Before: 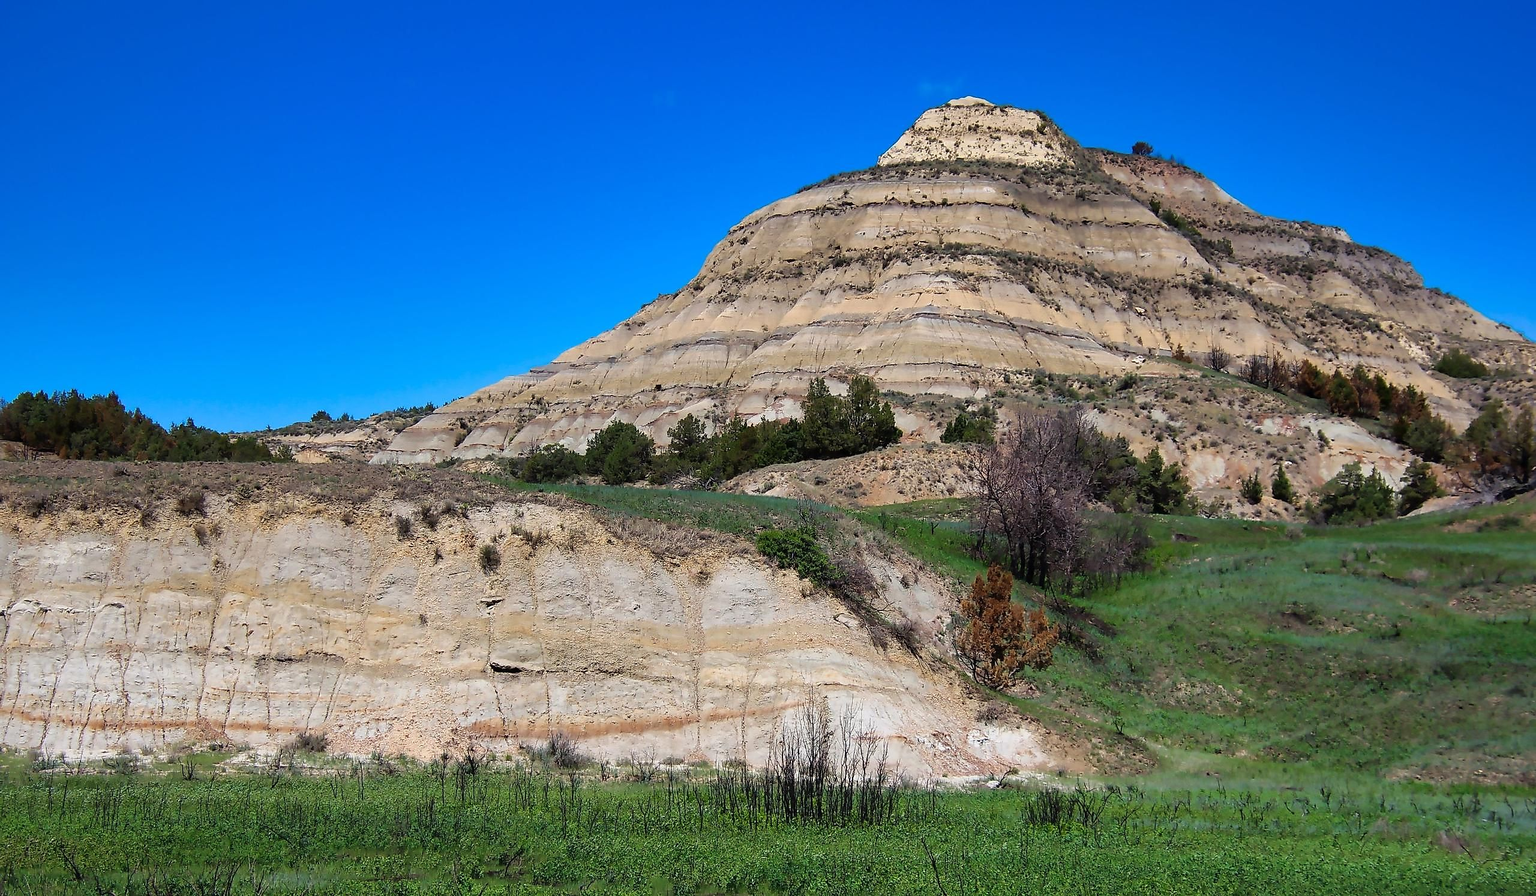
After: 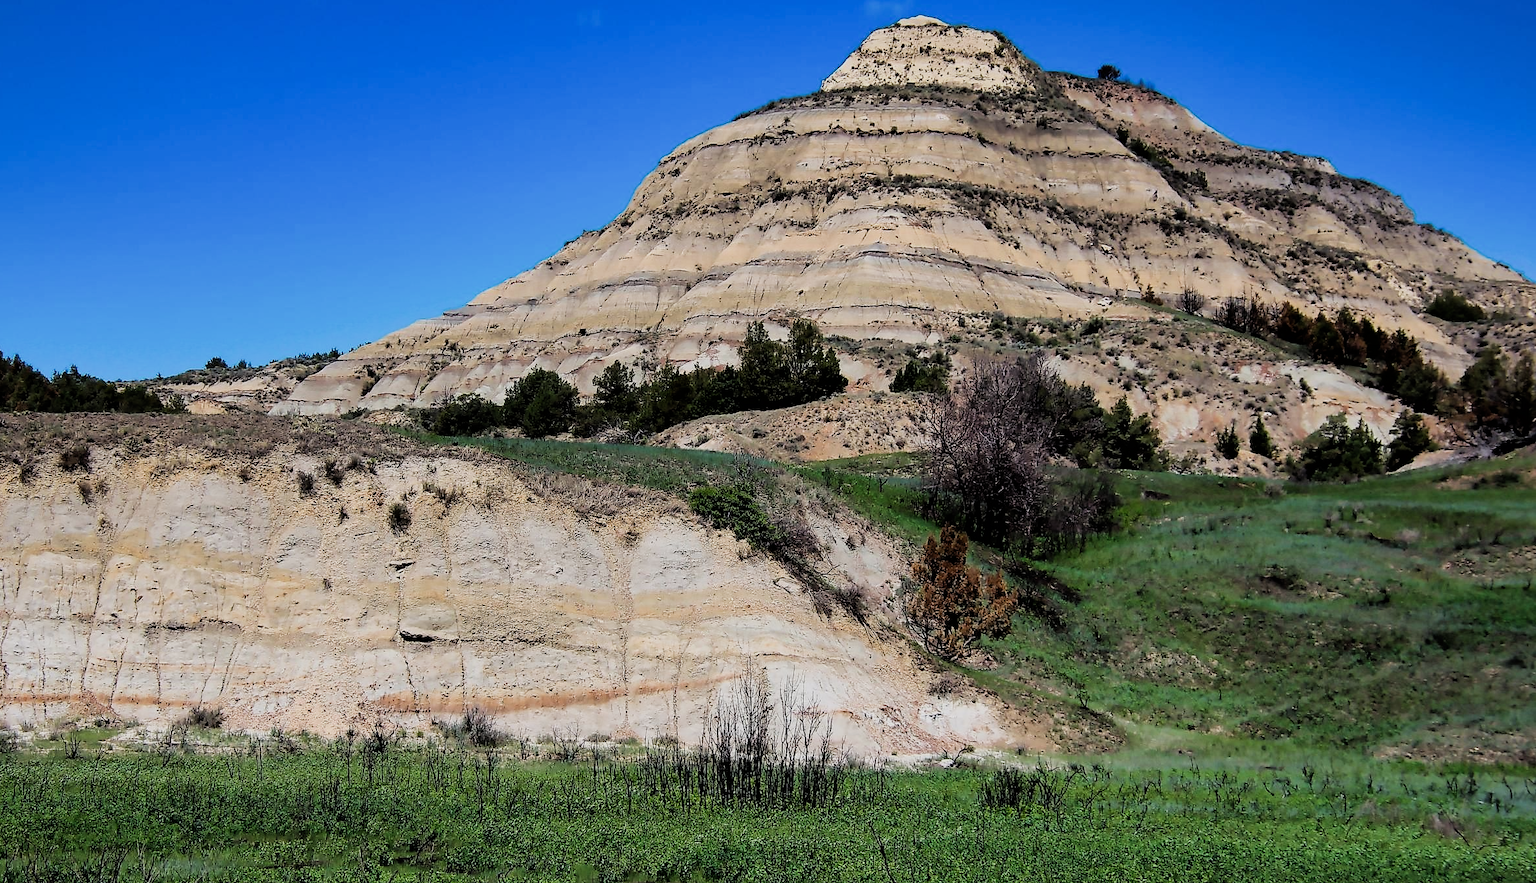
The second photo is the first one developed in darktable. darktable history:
filmic rgb: black relative exposure -5.02 EV, white relative exposure 3.99 EV, hardness 2.88, contrast 1.296, highlights saturation mix -29.34%, iterations of high-quality reconstruction 0
crop and rotate: left 7.993%, top 9.212%
